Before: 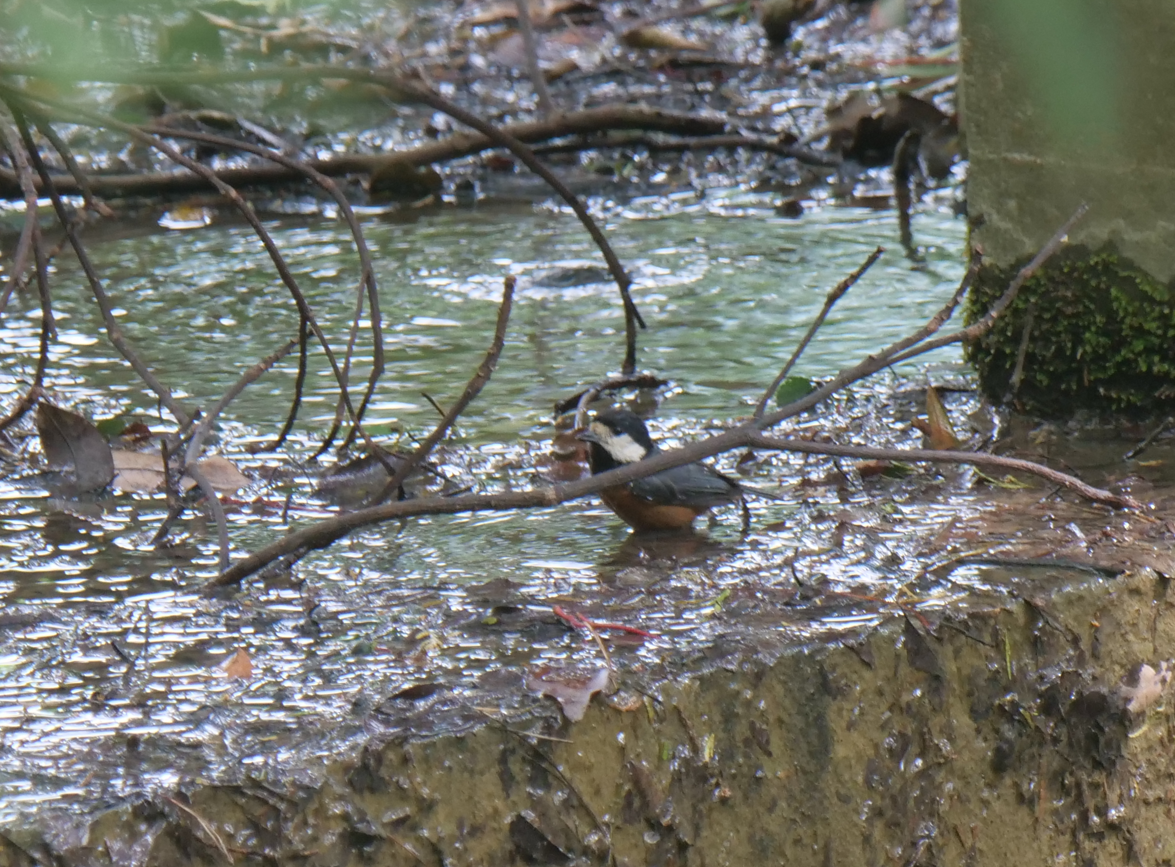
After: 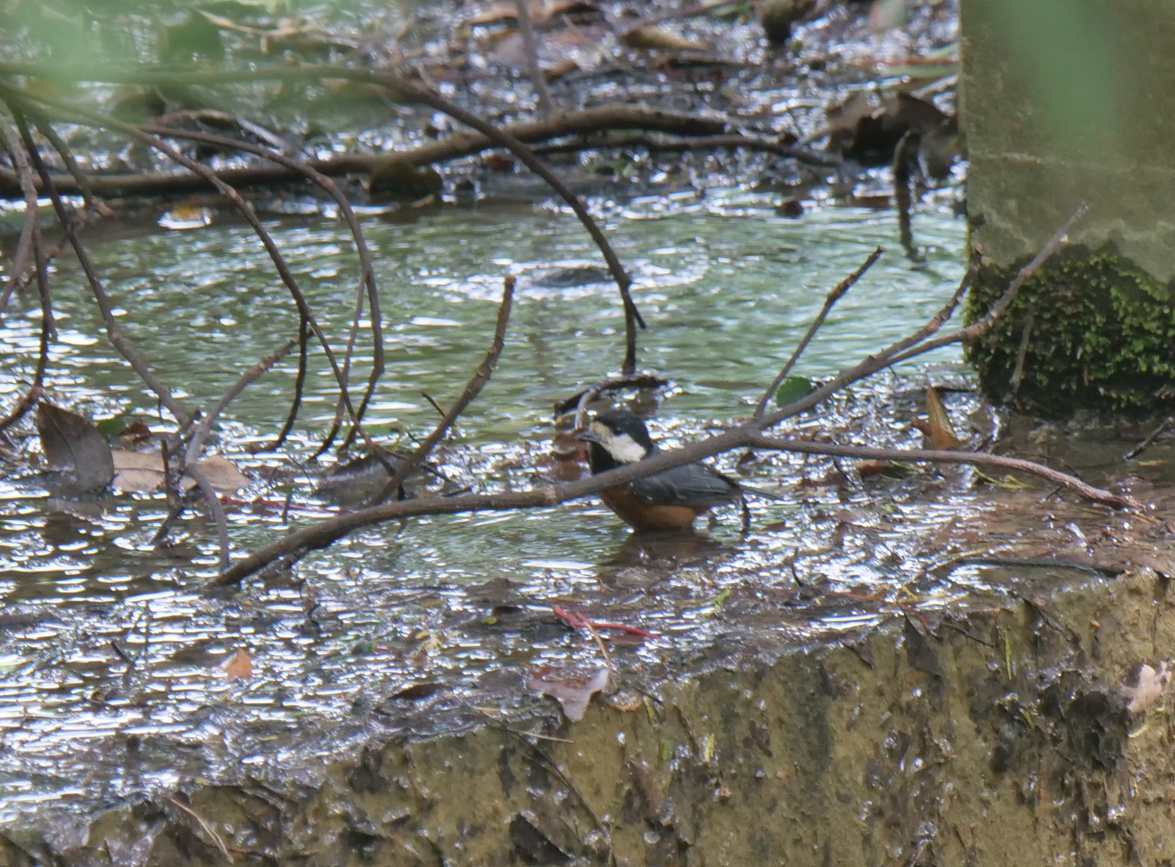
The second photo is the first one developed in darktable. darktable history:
shadows and highlights: shadows 59.58, highlights color adjustment 32.5%, soften with gaussian
